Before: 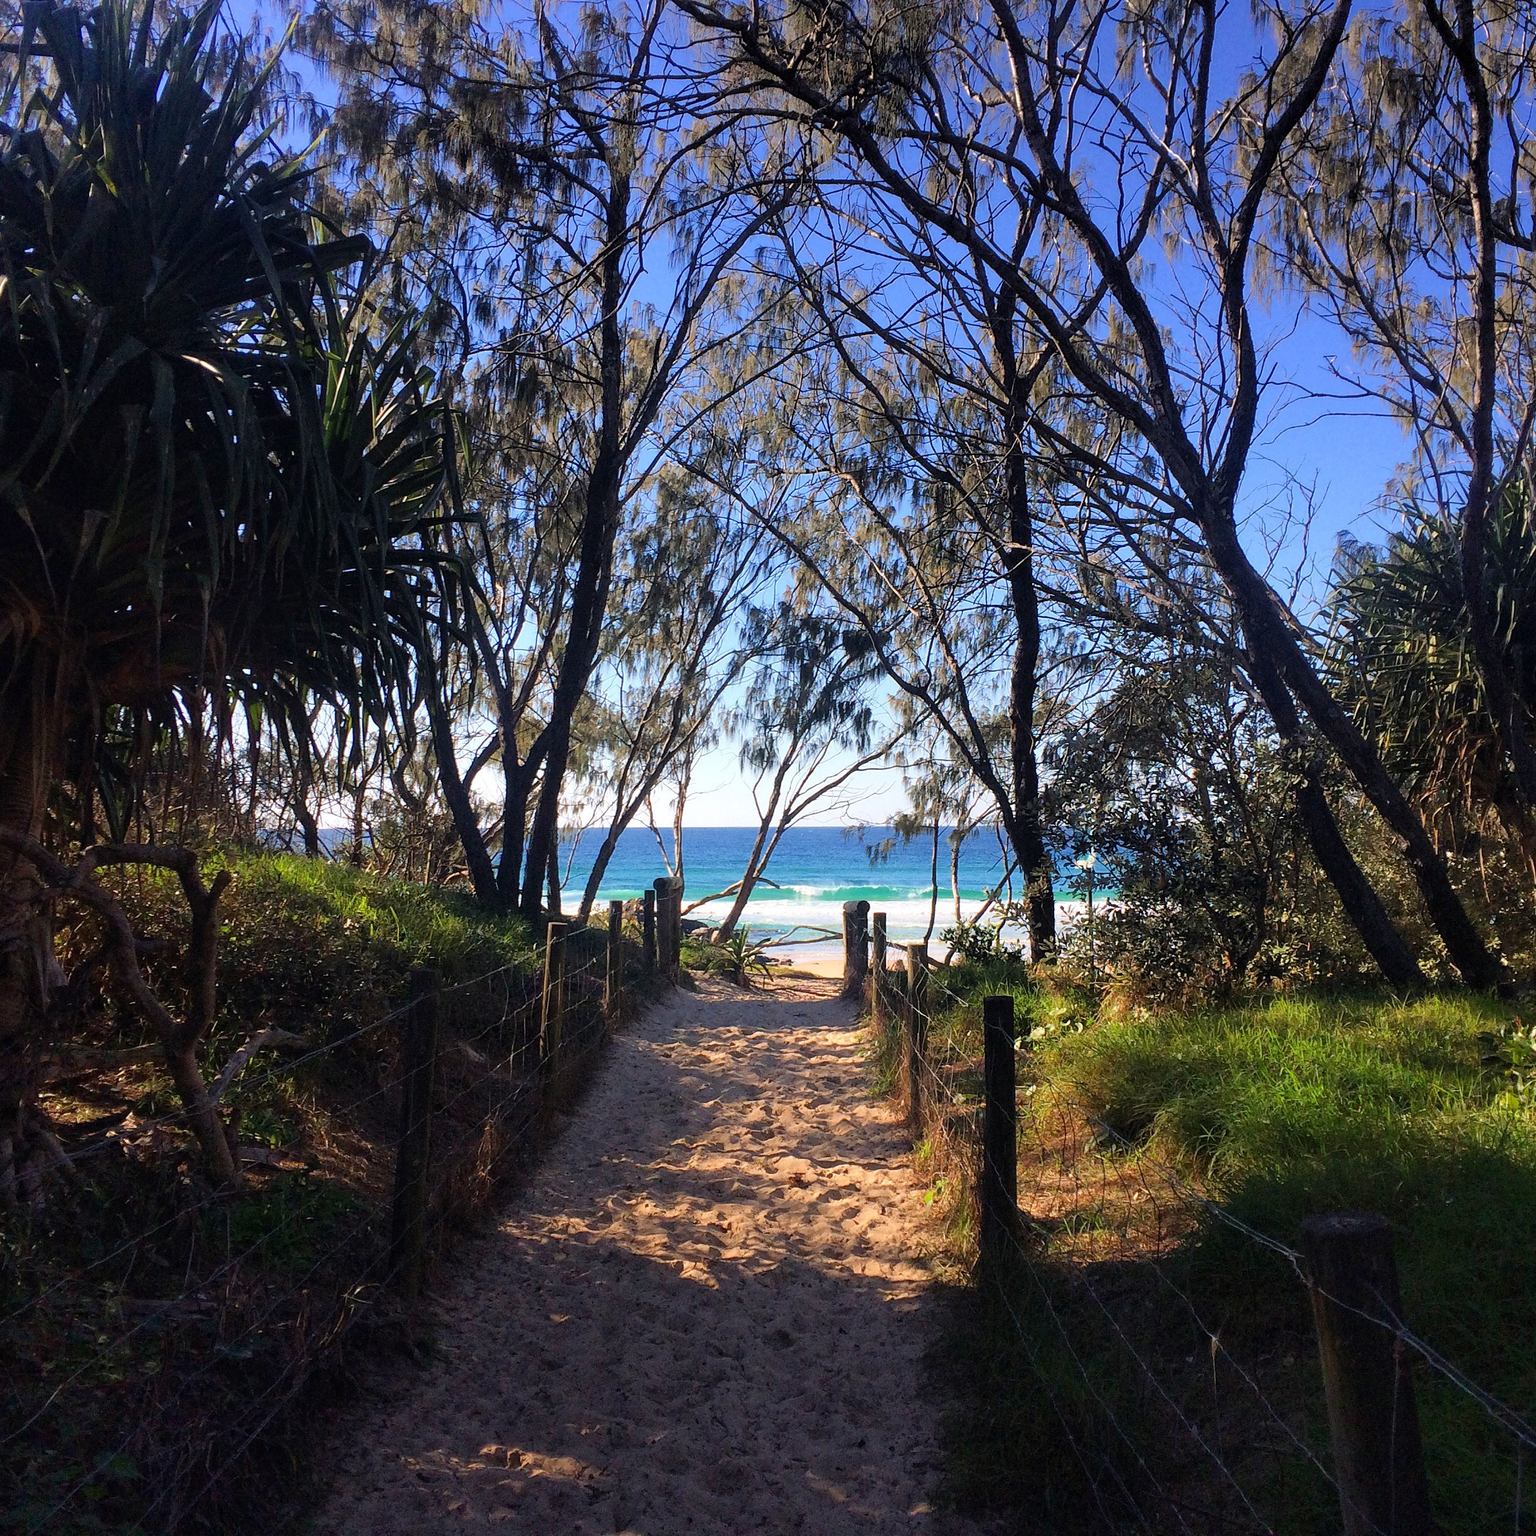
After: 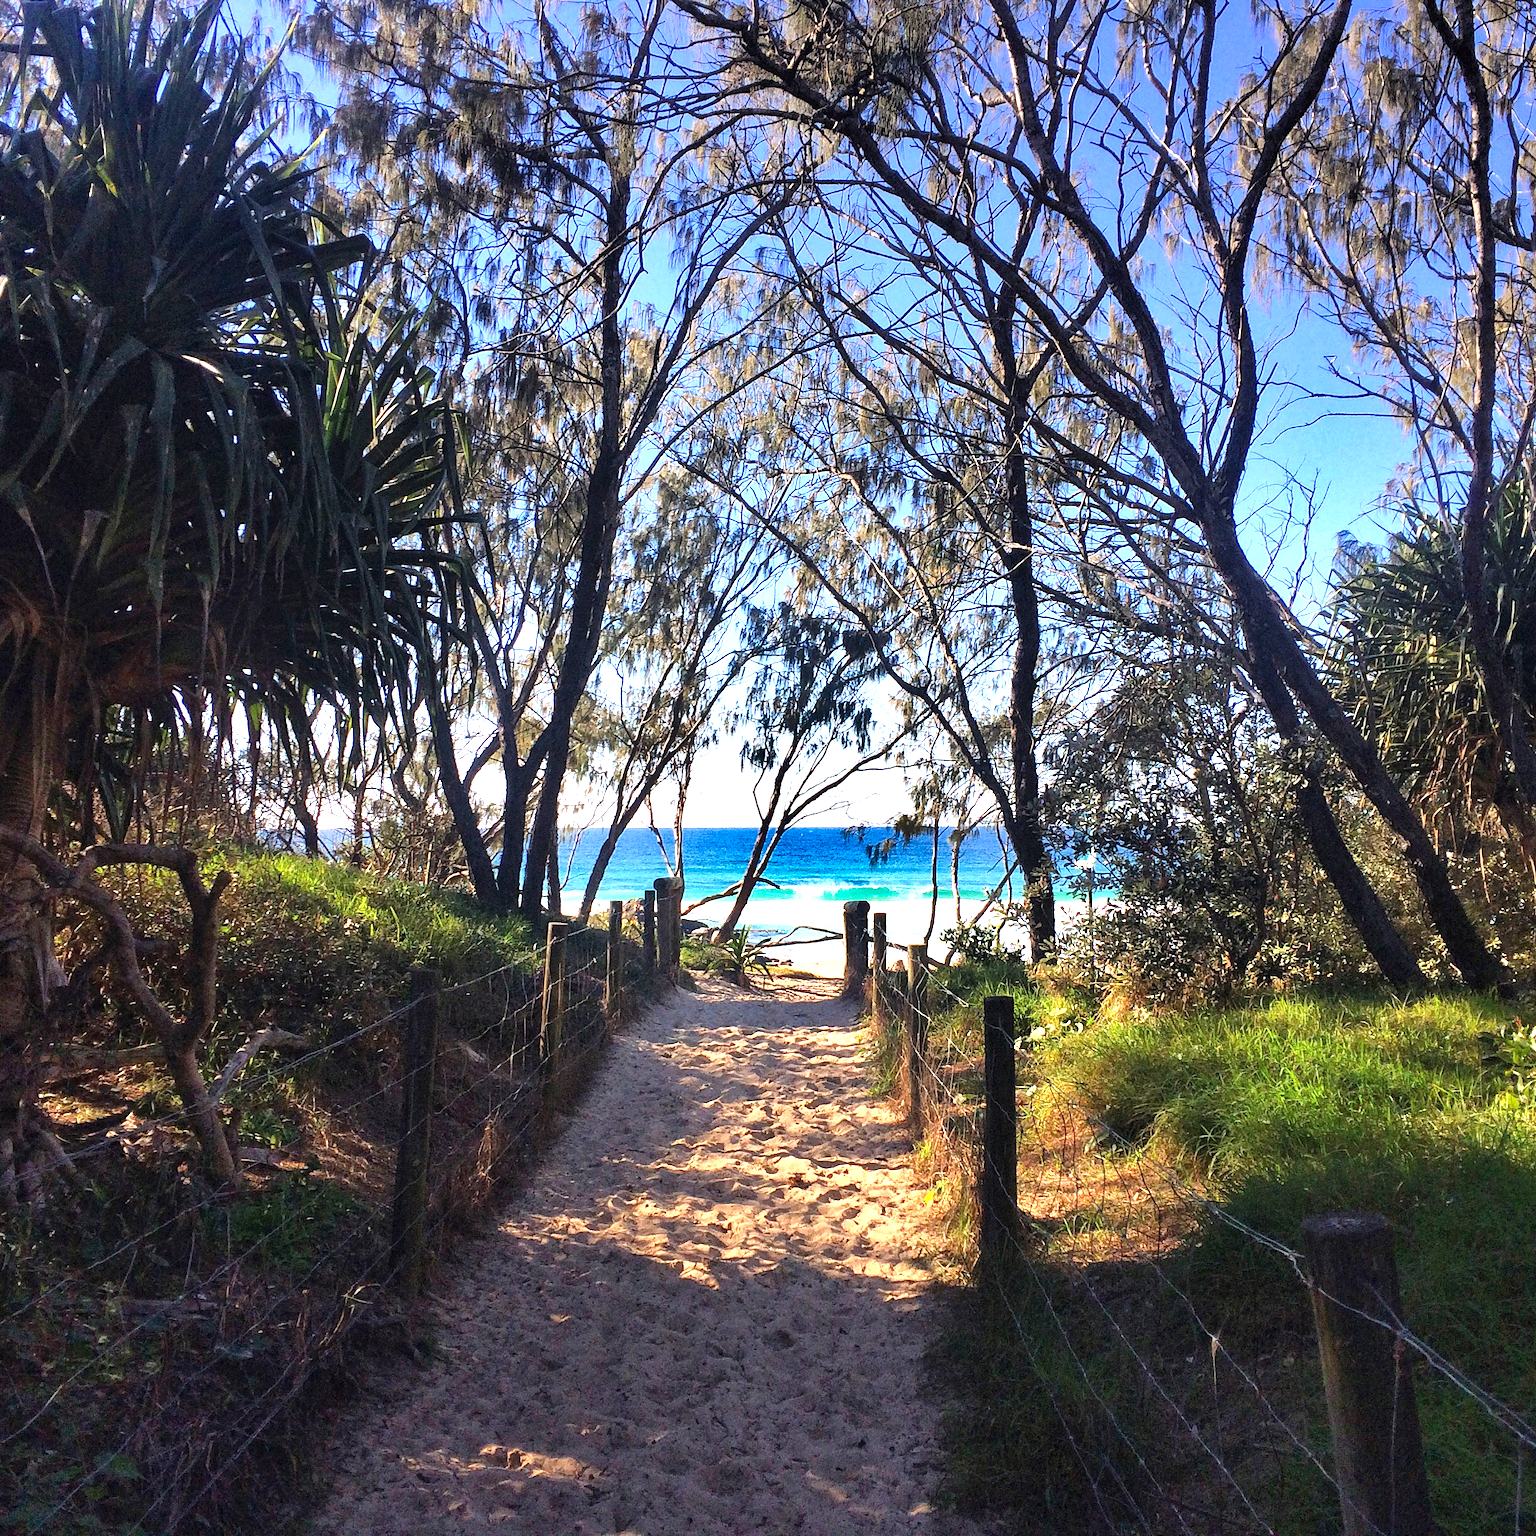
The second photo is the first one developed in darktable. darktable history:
exposure: black level correction 0, exposure 1.1 EV, compensate exposure bias true, compensate highlight preservation false
shadows and highlights: shadows 30.63, highlights -63.22, shadows color adjustment 98%, highlights color adjustment 58.61%, soften with gaussian
